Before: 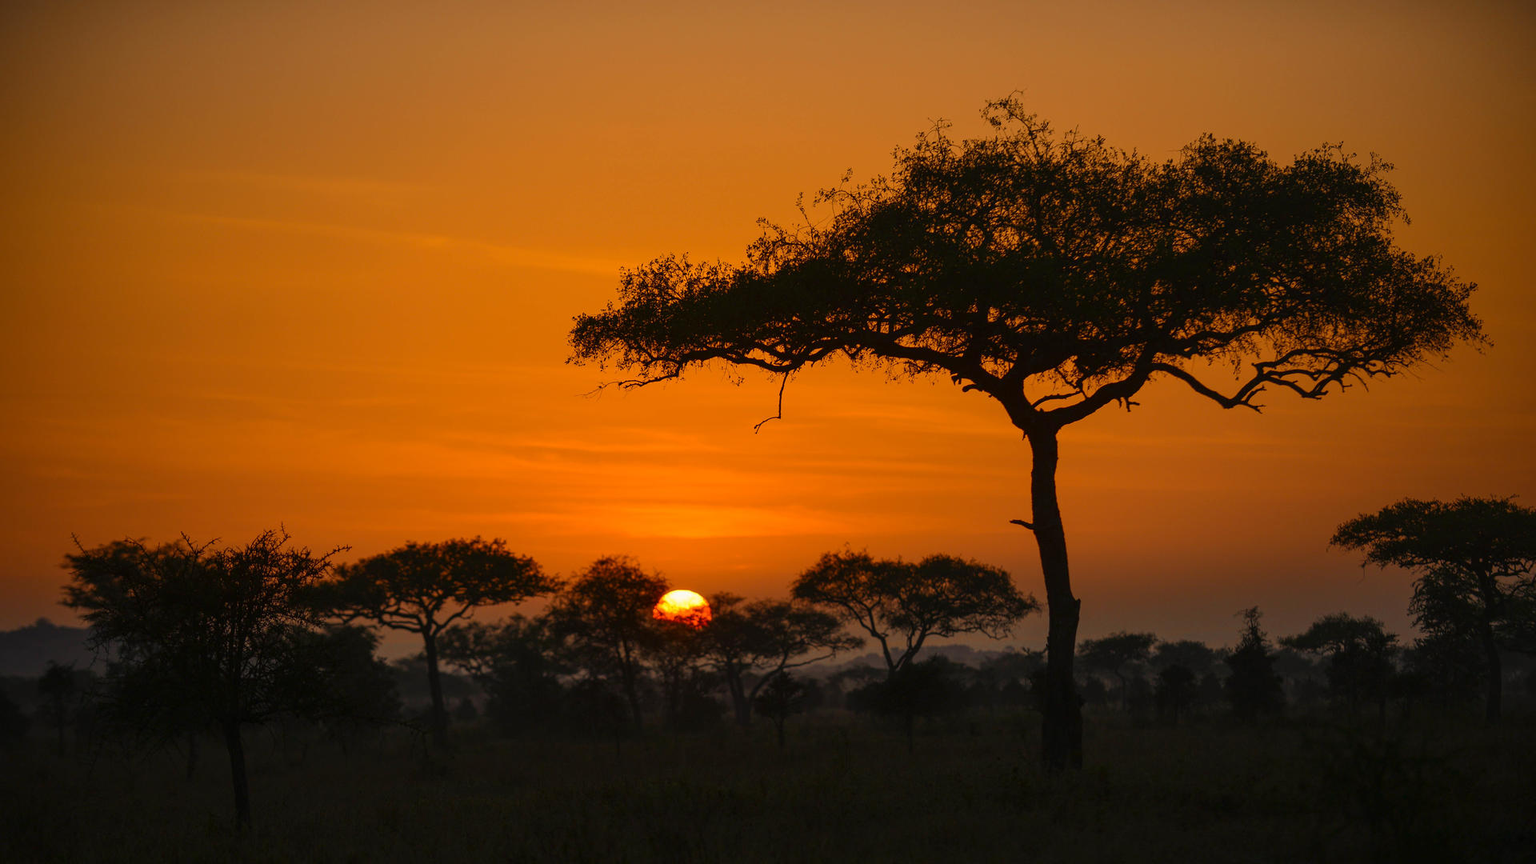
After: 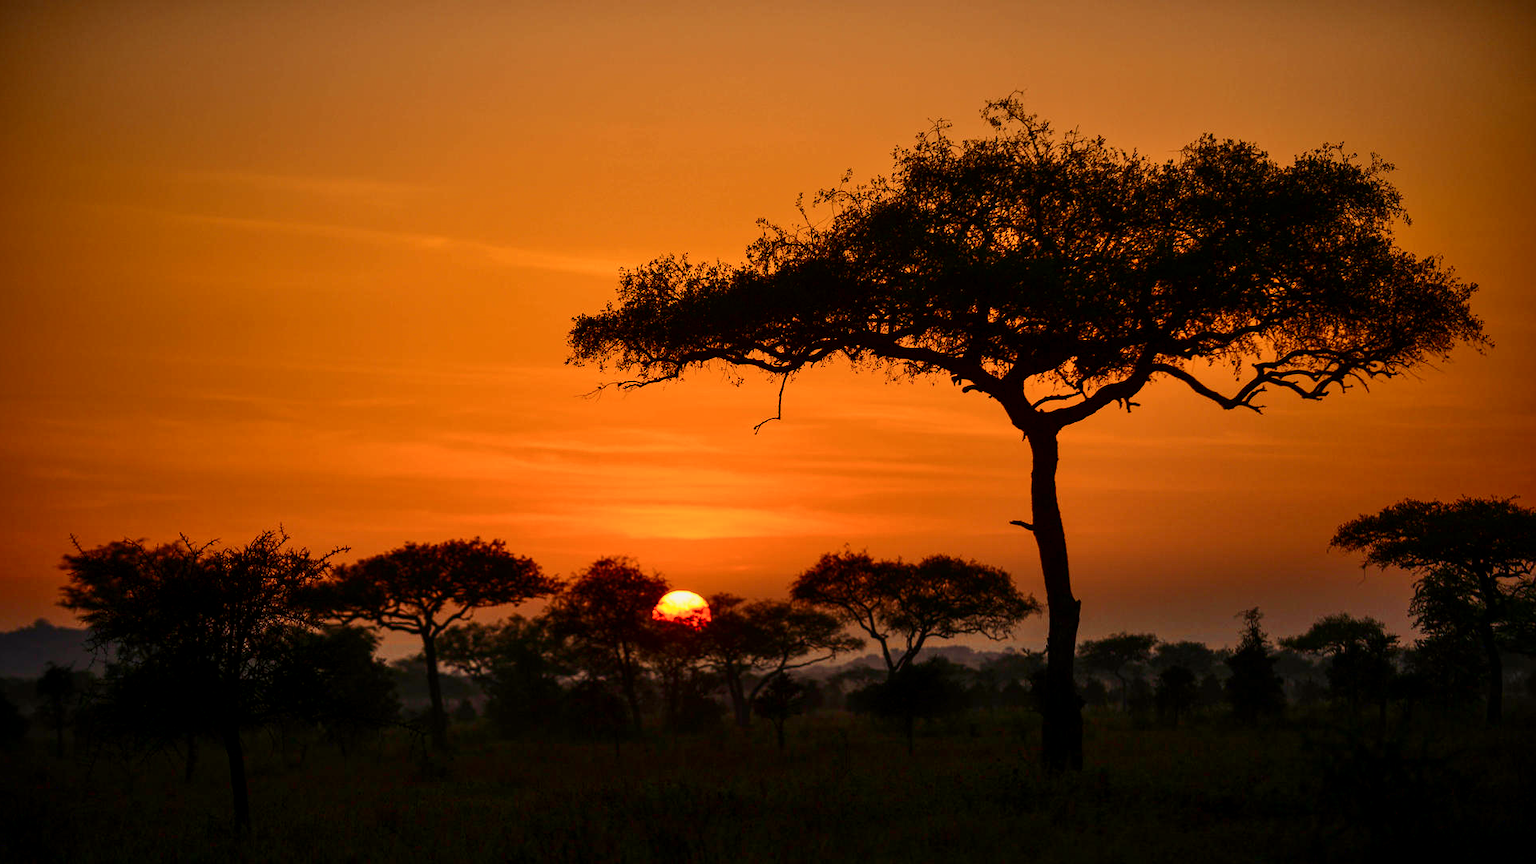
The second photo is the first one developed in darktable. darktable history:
tone curve: curves: ch0 [(0.013, 0) (0.061, 0.059) (0.239, 0.256) (0.502, 0.501) (0.683, 0.676) (0.761, 0.773) (0.858, 0.858) (0.987, 0.945)]; ch1 [(0, 0) (0.172, 0.123) (0.304, 0.267) (0.414, 0.395) (0.472, 0.473) (0.502, 0.502) (0.521, 0.528) (0.583, 0.595) (0.654, 0.673) (0.728, 0.761) (1, 1)]; ch2 [(0, 0) (0.411, 0.424) (0.485, 0.476) (0.502, 0.501) (0.553, 0.557) (0.57, 0.576) (1, 1)], color space Lab, independent channels, preserve colors none
shadows and highlights: soften with gaussian
contrast brightness saturation: contrast 0.28
crop and rotate: left 0.126%
